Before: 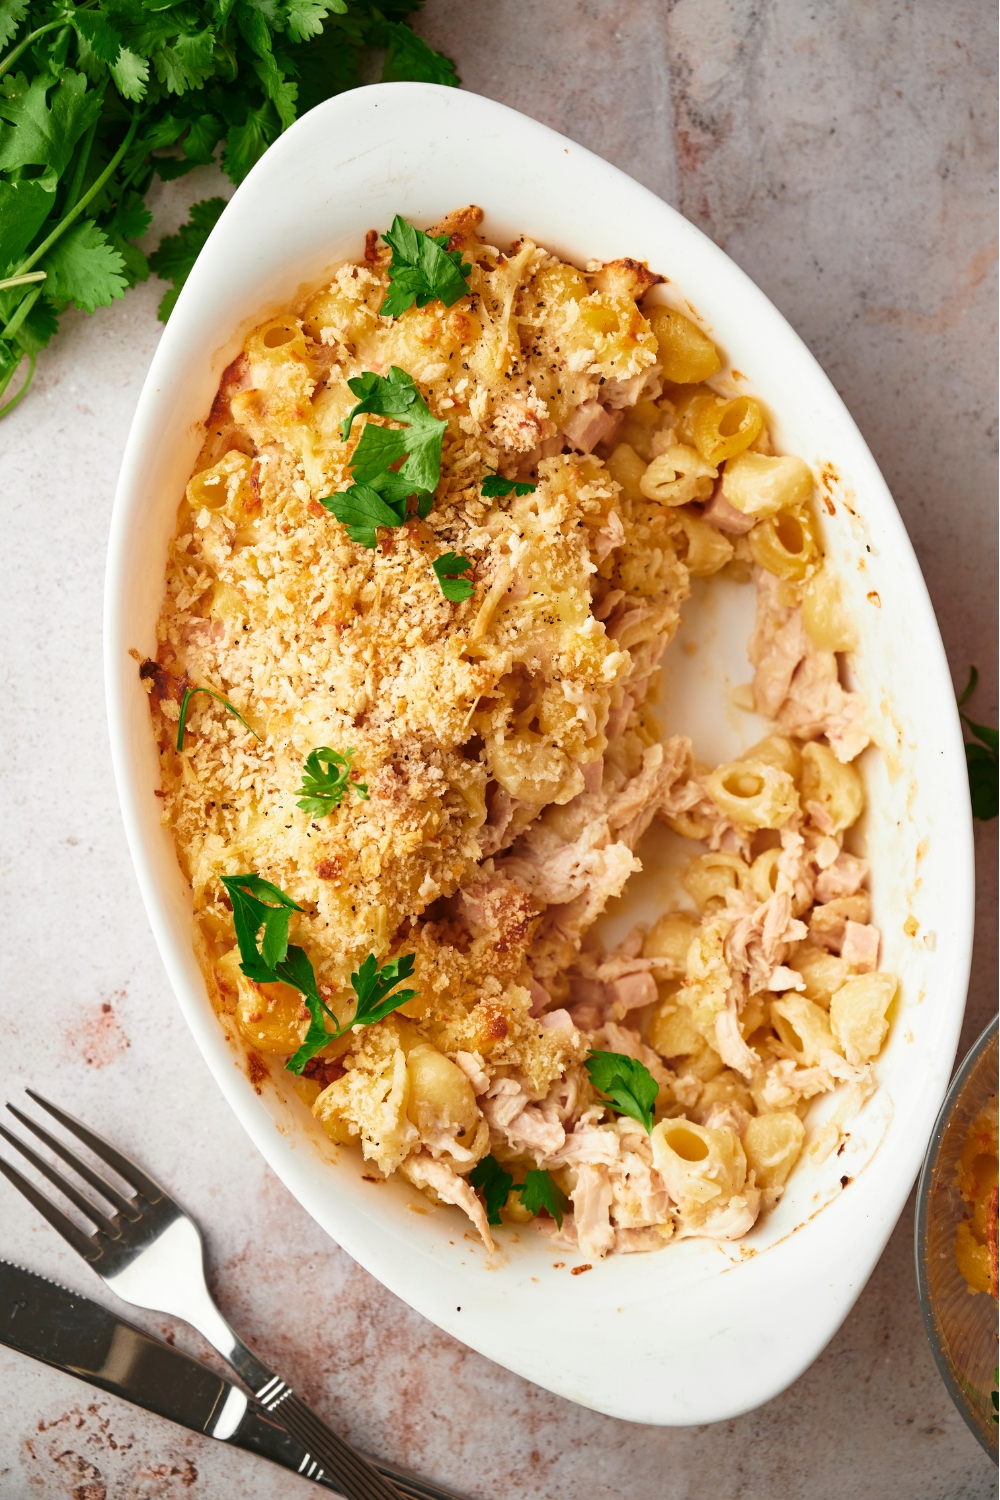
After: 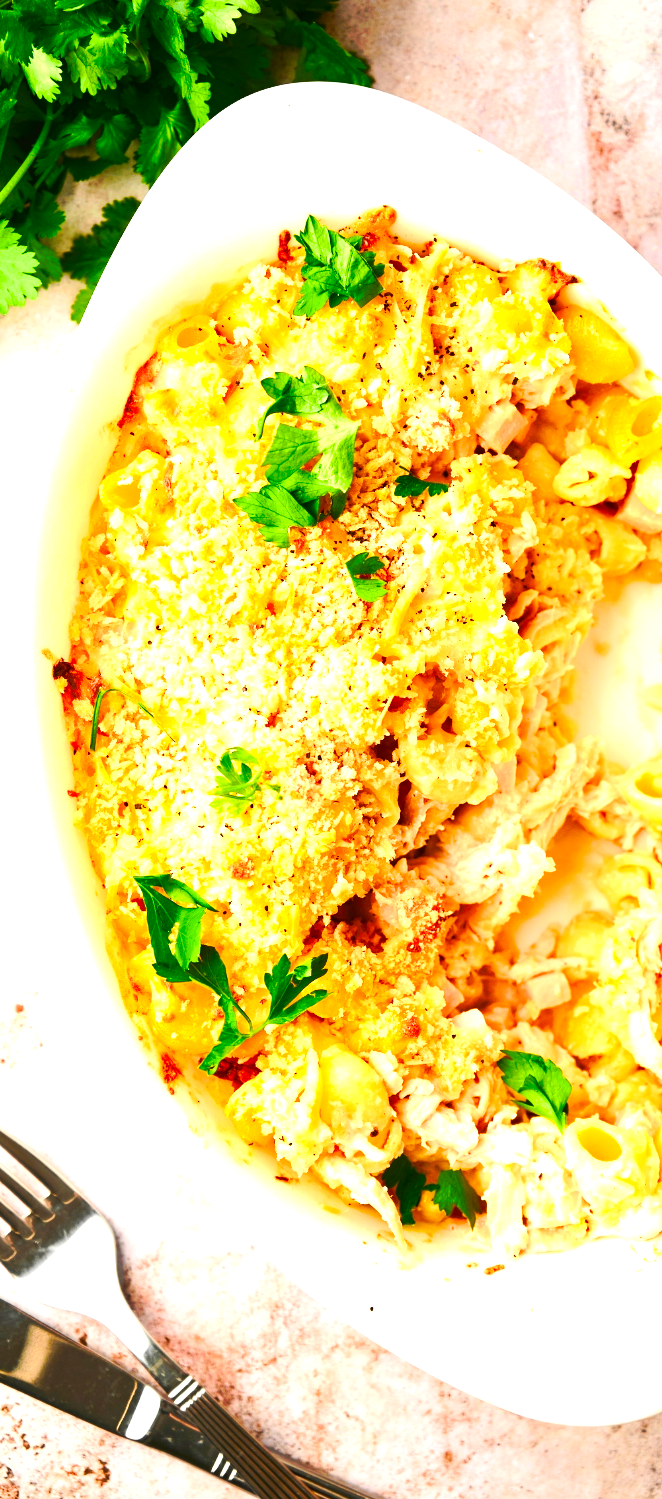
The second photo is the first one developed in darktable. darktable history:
exposure: exposure 0.775 EV, compensate highlight preservation false
tone curve: curves: ch0 [(0, 0) (0.003, 0.003) (0.011, 0.011) (0.025, 0.024) (0.044, 0.043) (0.069, 0.068) (0.1, 0.098) (0.136, 0.133) (0.177, 0.173) (0.224, 0.22) (0.277, 0.271) (0.335, 0.328) (0.399, 0.39) (0.468, 0.458) (0.543, 0.563) (0.623, 0.64) (0.709, 0.722) (0.801, 0.809) (0.898, 0.902) (1, 1)], preserve colors none
velvia: strength 31.81%, mid-tones bias 0.206
contrast brightness saturation: contrast 0.205, brightness 0.158, saturation 0.225
shadows and highlights: radius 333.65, shadows 63.07, highlights 4.56, compress 87.87%, soften with gaussian
tone equalizer: -8 EV -0.775 EV, -7 EV -0.71 EV, -6 EV -0.565 EV, -5 EV -0.371 EV, -3 EV 0.39 EV, -2 EV 0.6 EV, -1 EV 0.683 EV, +0 EV 0.77 EV, edges refinement/feathering 500, mask exposure compensation -1.57 EV, preserve details no
crop and rotate: left 8.744%, right 25.049%
